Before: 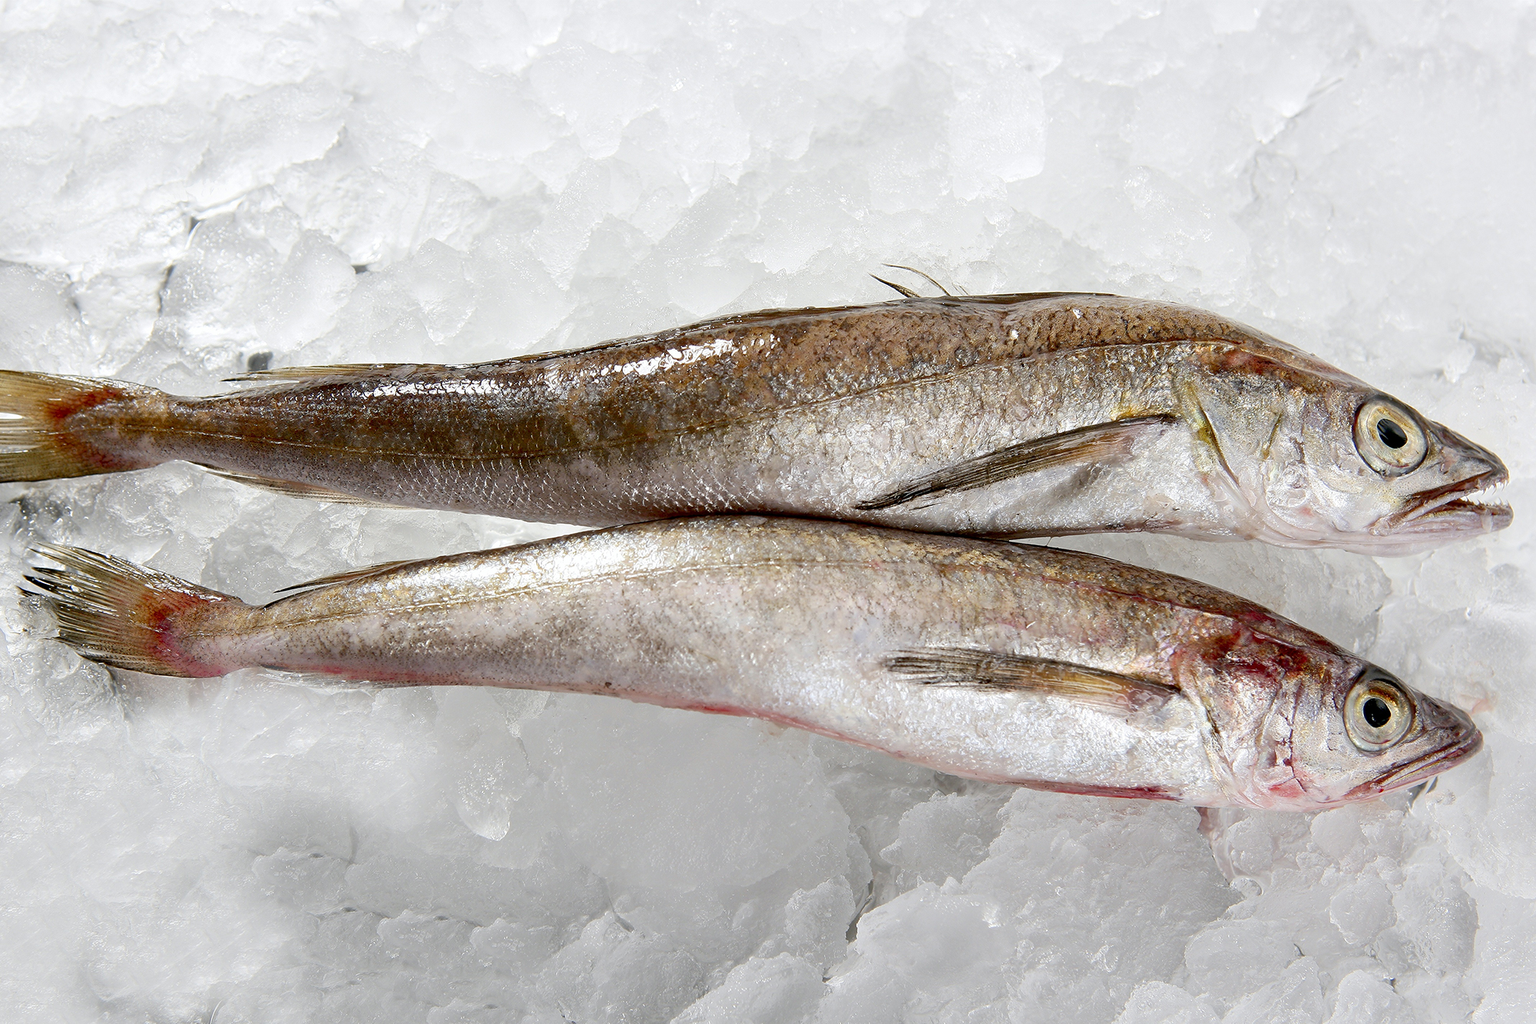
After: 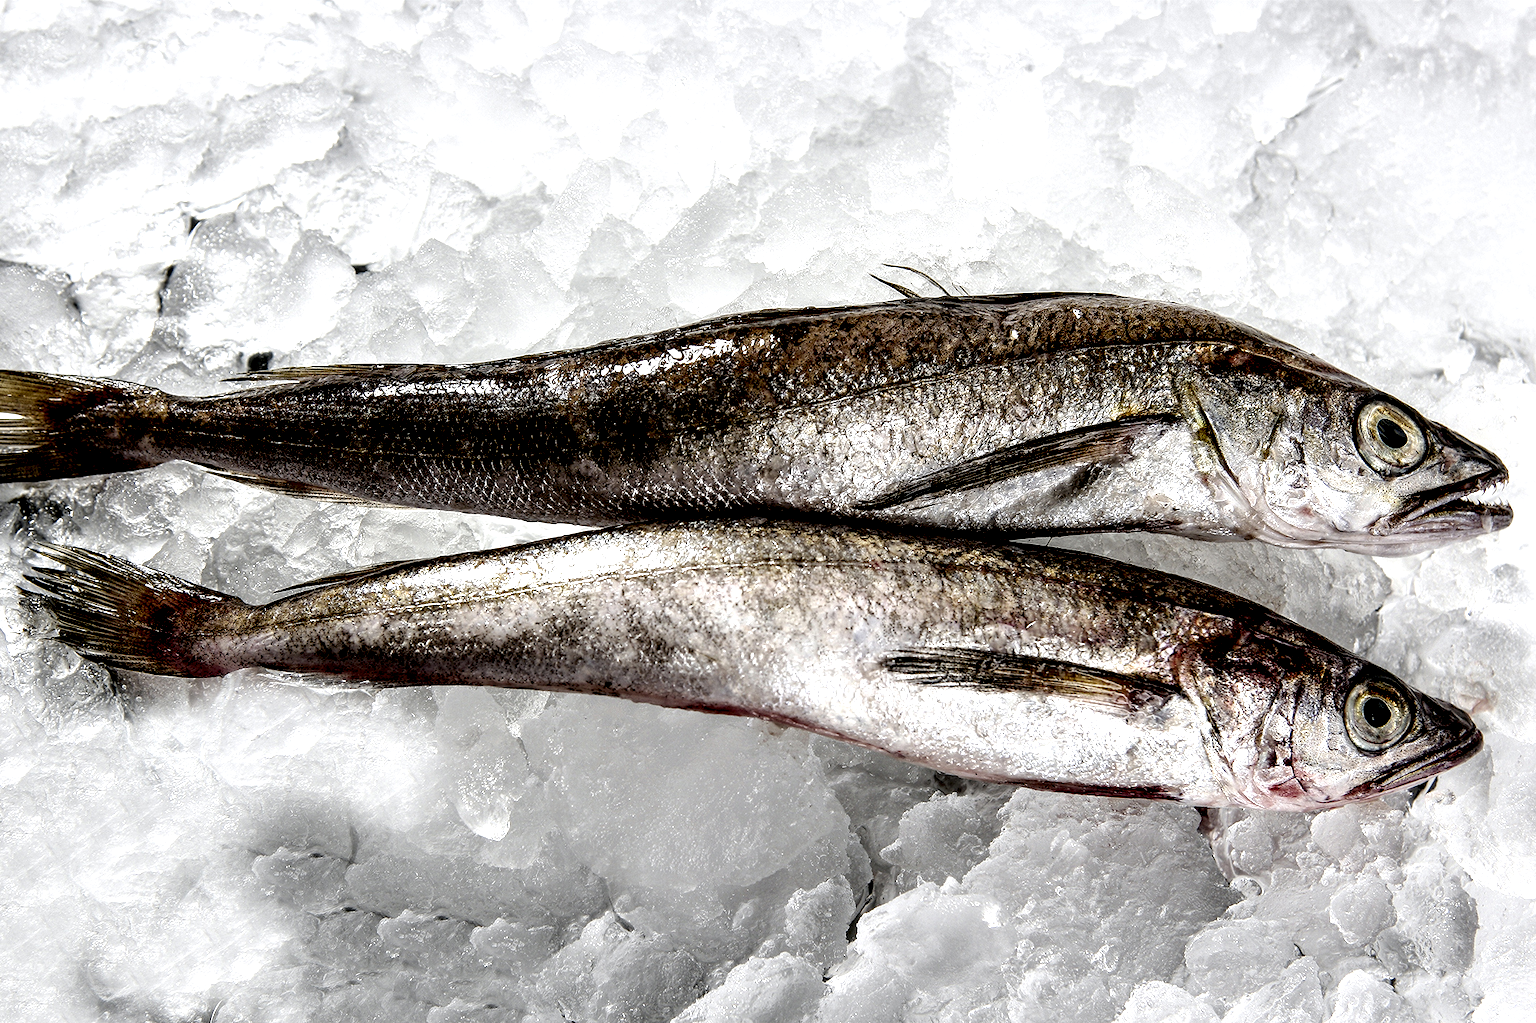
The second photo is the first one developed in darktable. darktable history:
local contrast: highlights 117%, shadows 46%, detail 294%
